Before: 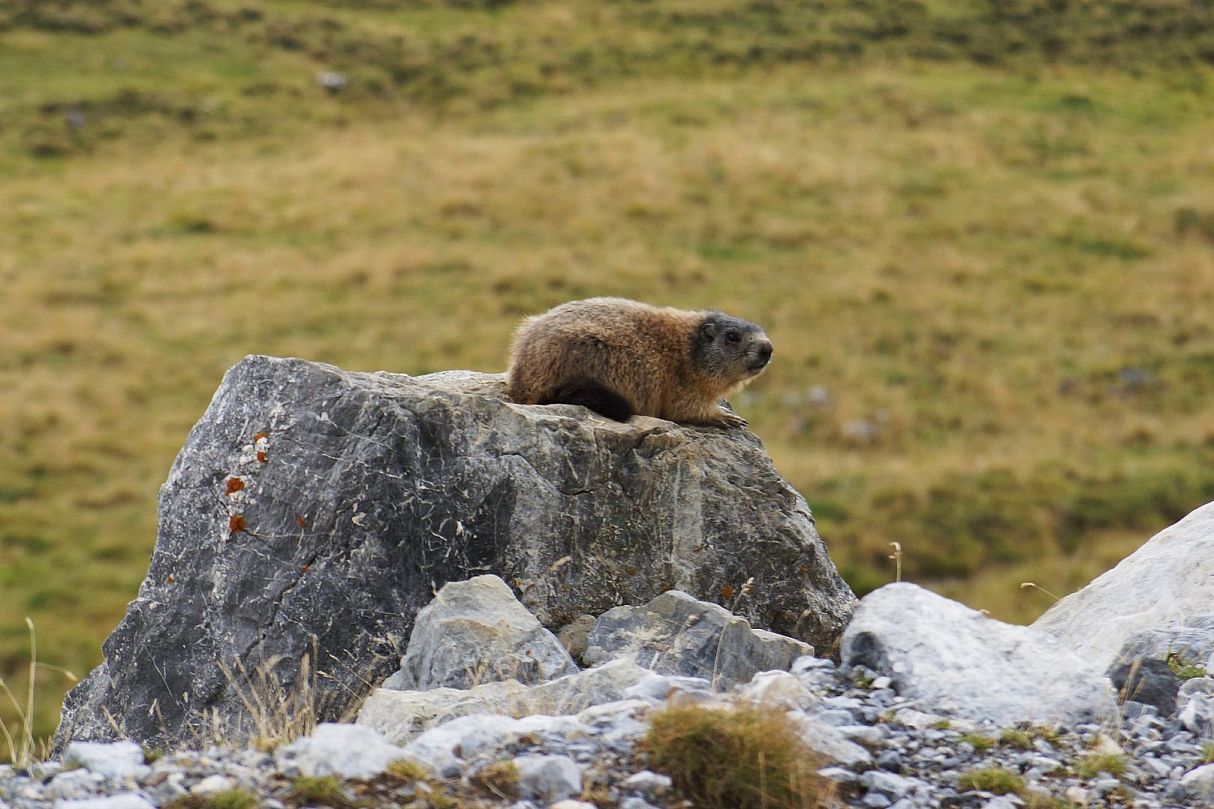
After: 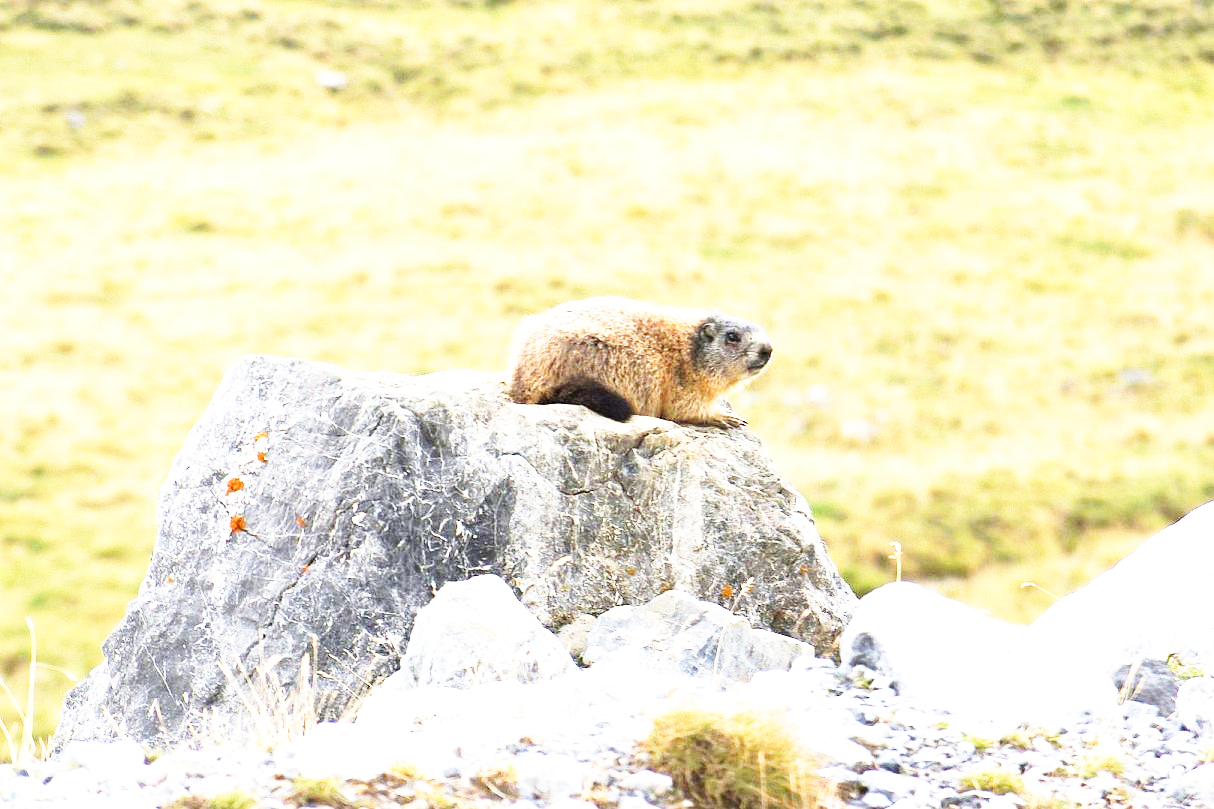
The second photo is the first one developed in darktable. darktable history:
base curve: curves: ch0 [(0, 0) (0.018, 0.026) (0.143, 0.37) (0.33, 0.731) (0.458, 0.853) (0.735, 0.965) (0.905, 0.986) (1, 1)], preserve colors none
exposure: black level correction 0, exposure 1.625 EV, compensate highlight preservation false
